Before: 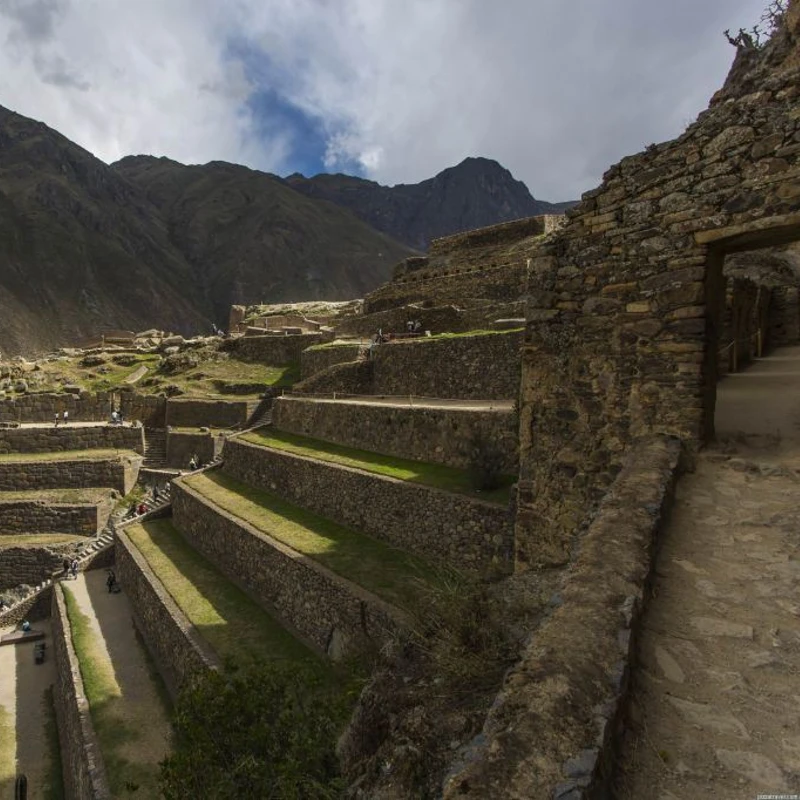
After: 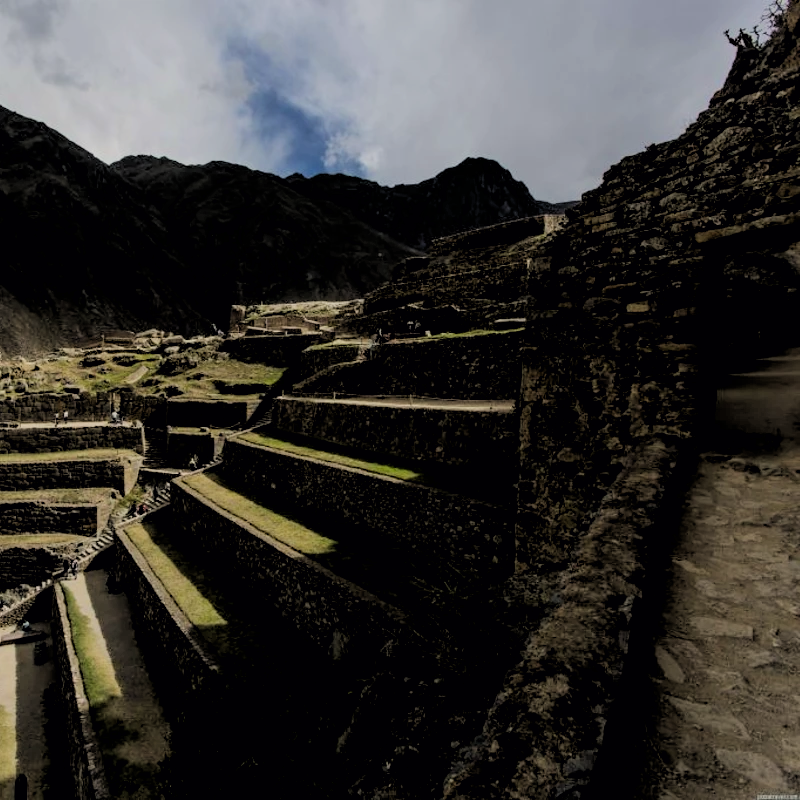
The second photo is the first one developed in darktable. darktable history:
filmic rgb: black relative exposure -7.15 EV, white relative exposure 5.36 EV, hardness 3.02, color science v6 (2022)
white balance: red 1.009, blue 0.985
rgb levels: levels [[0.034, 0.472, 0.904], [0, 0.5, 1], [0, 0.5, 1]]
